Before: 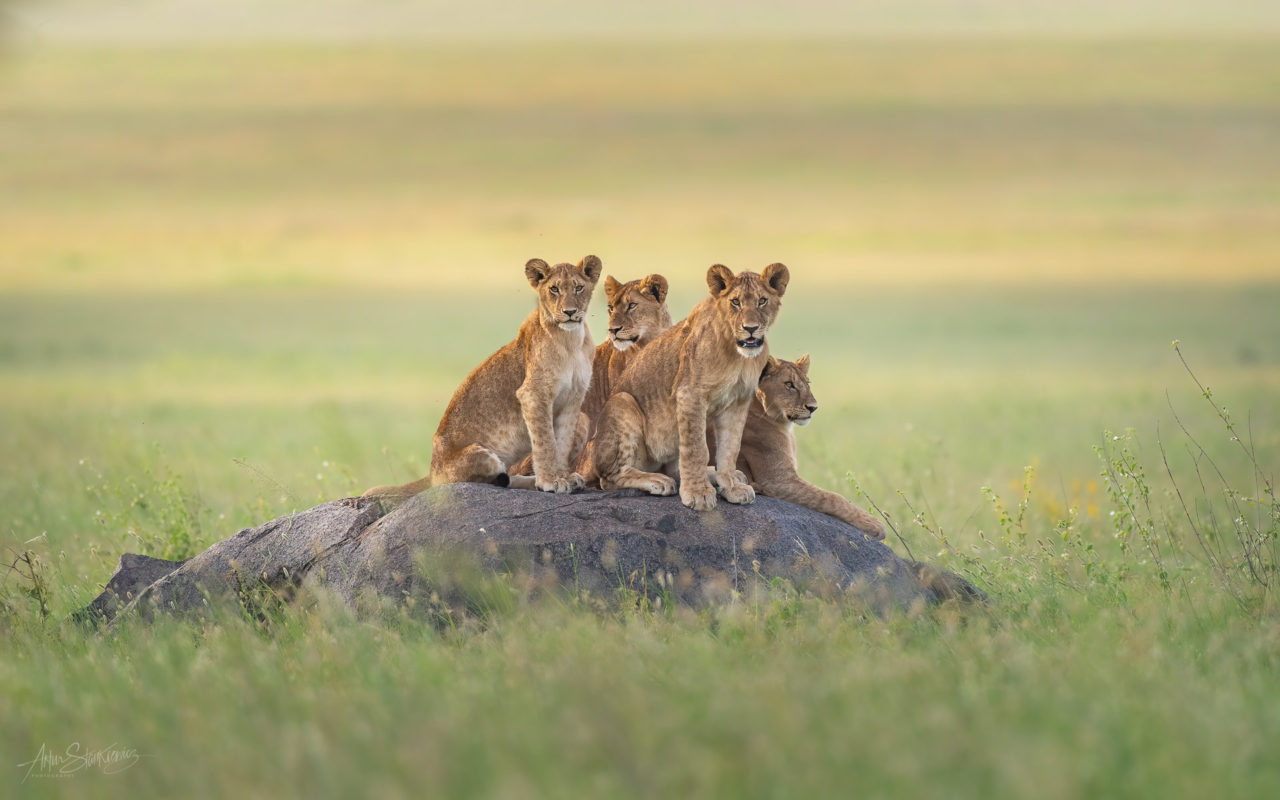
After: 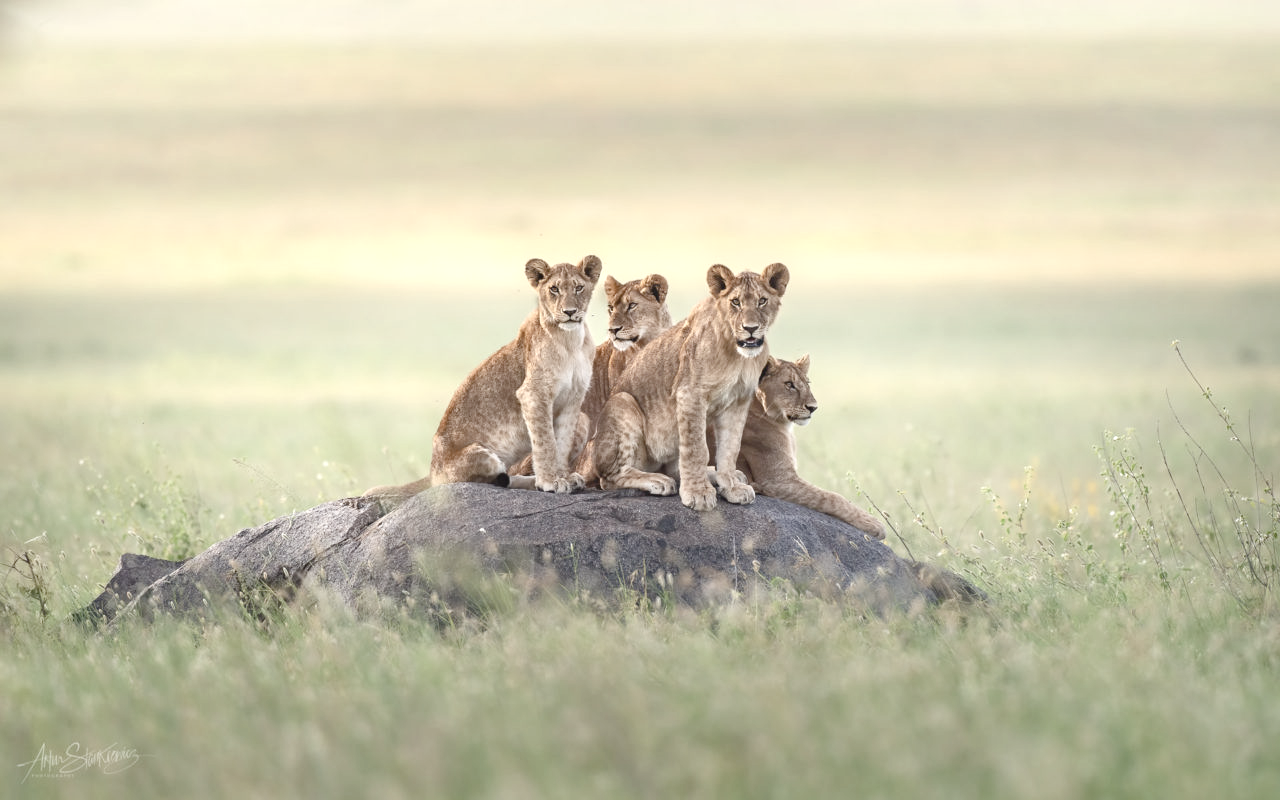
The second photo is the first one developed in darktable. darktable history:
color balance rgb: power › chroma 0.301%, power › hue 24.53°, perceptual saturation grading › global saturation 20%, perceptual saturation grading › highlights -50.248%, perceptual saturation grading › shadows 30.028%
exposure: black level correction -0.002, exposure 0.548 EV, compensate exposure bias true, compensate highlight preservation false
contrast brightness saturation: contrast 0.104, saturation -0.359
